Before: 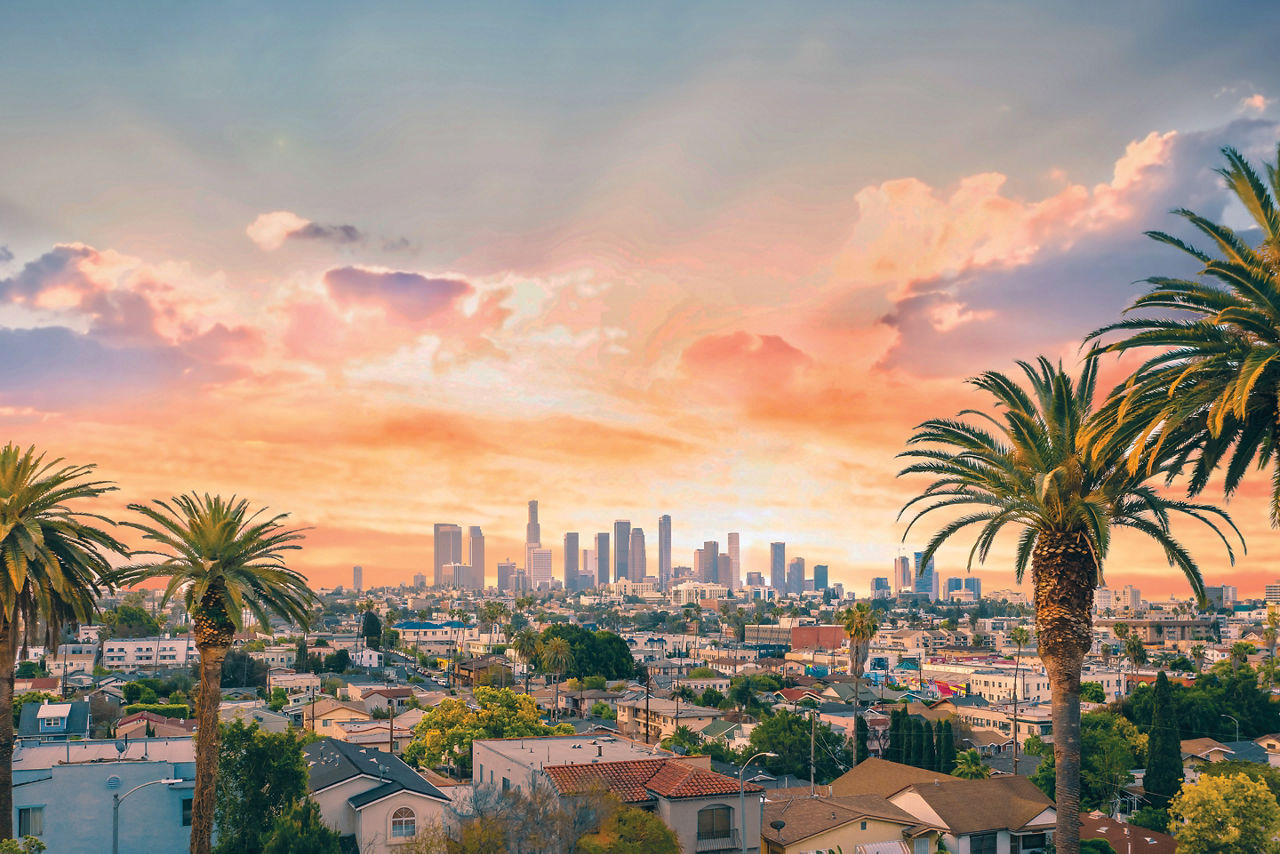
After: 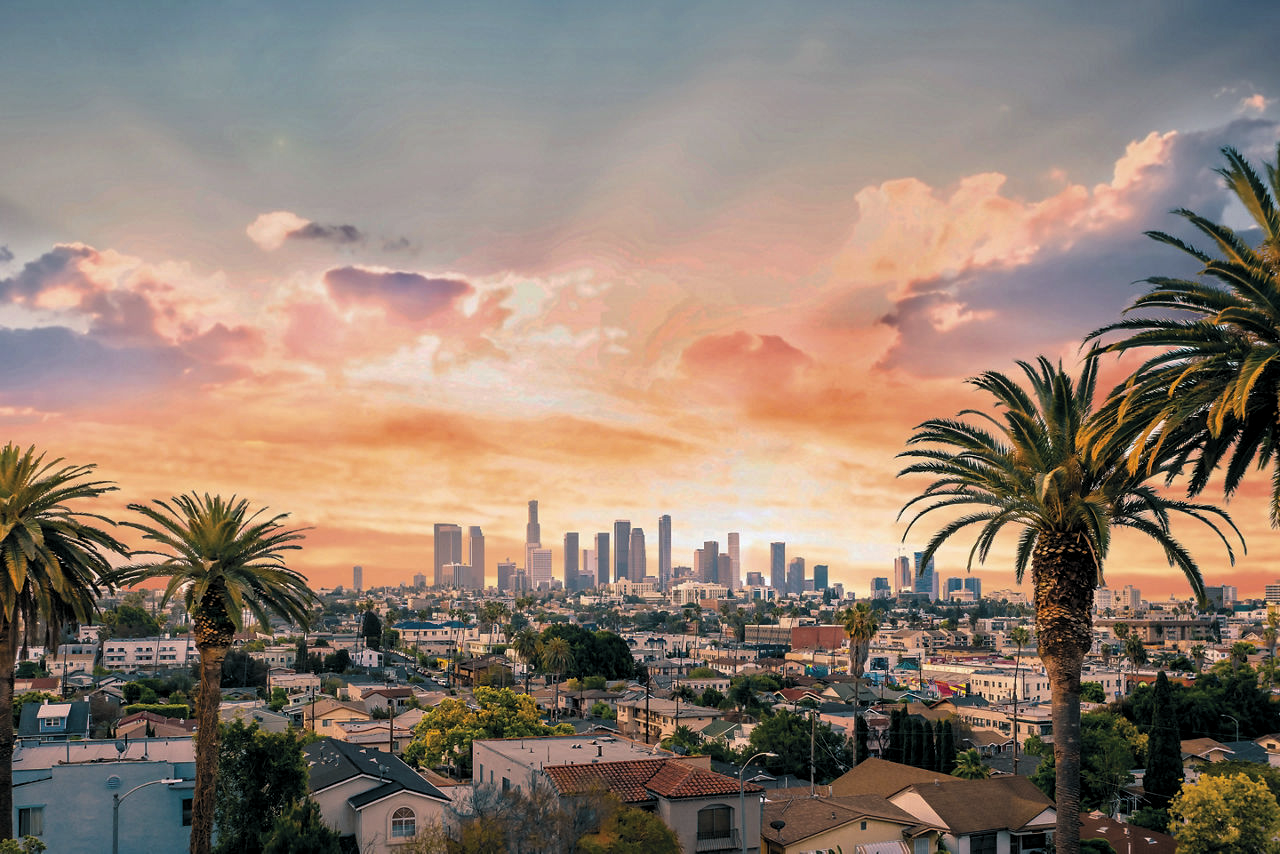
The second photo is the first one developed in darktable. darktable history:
levels: levels [0.116, 0.574, 1]
